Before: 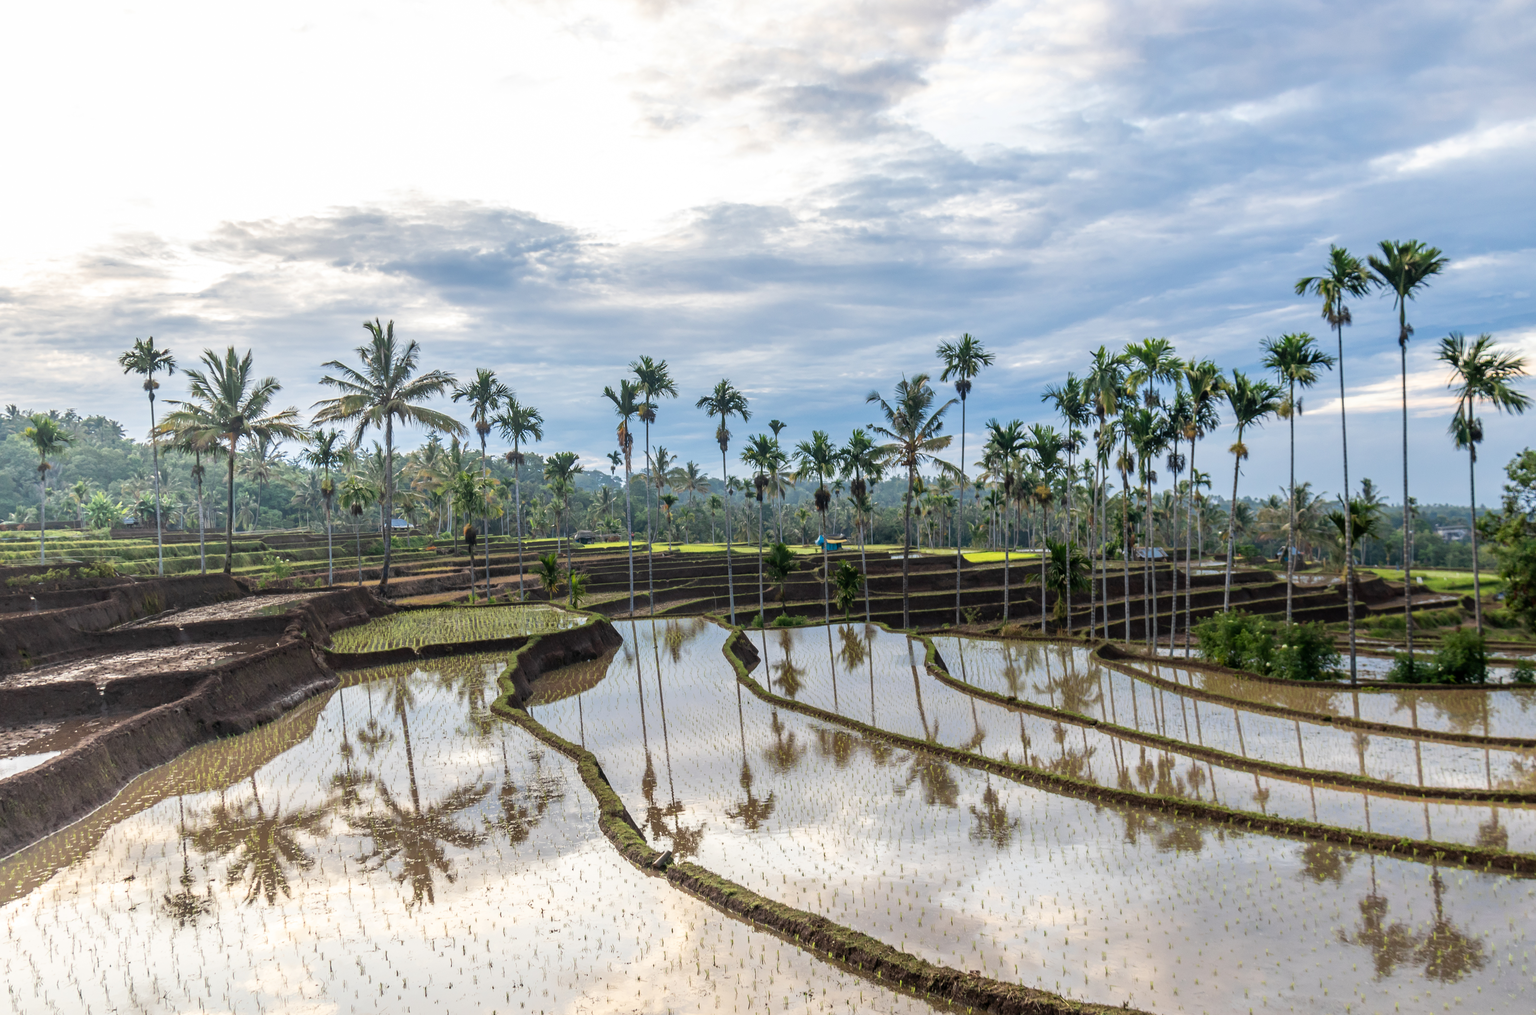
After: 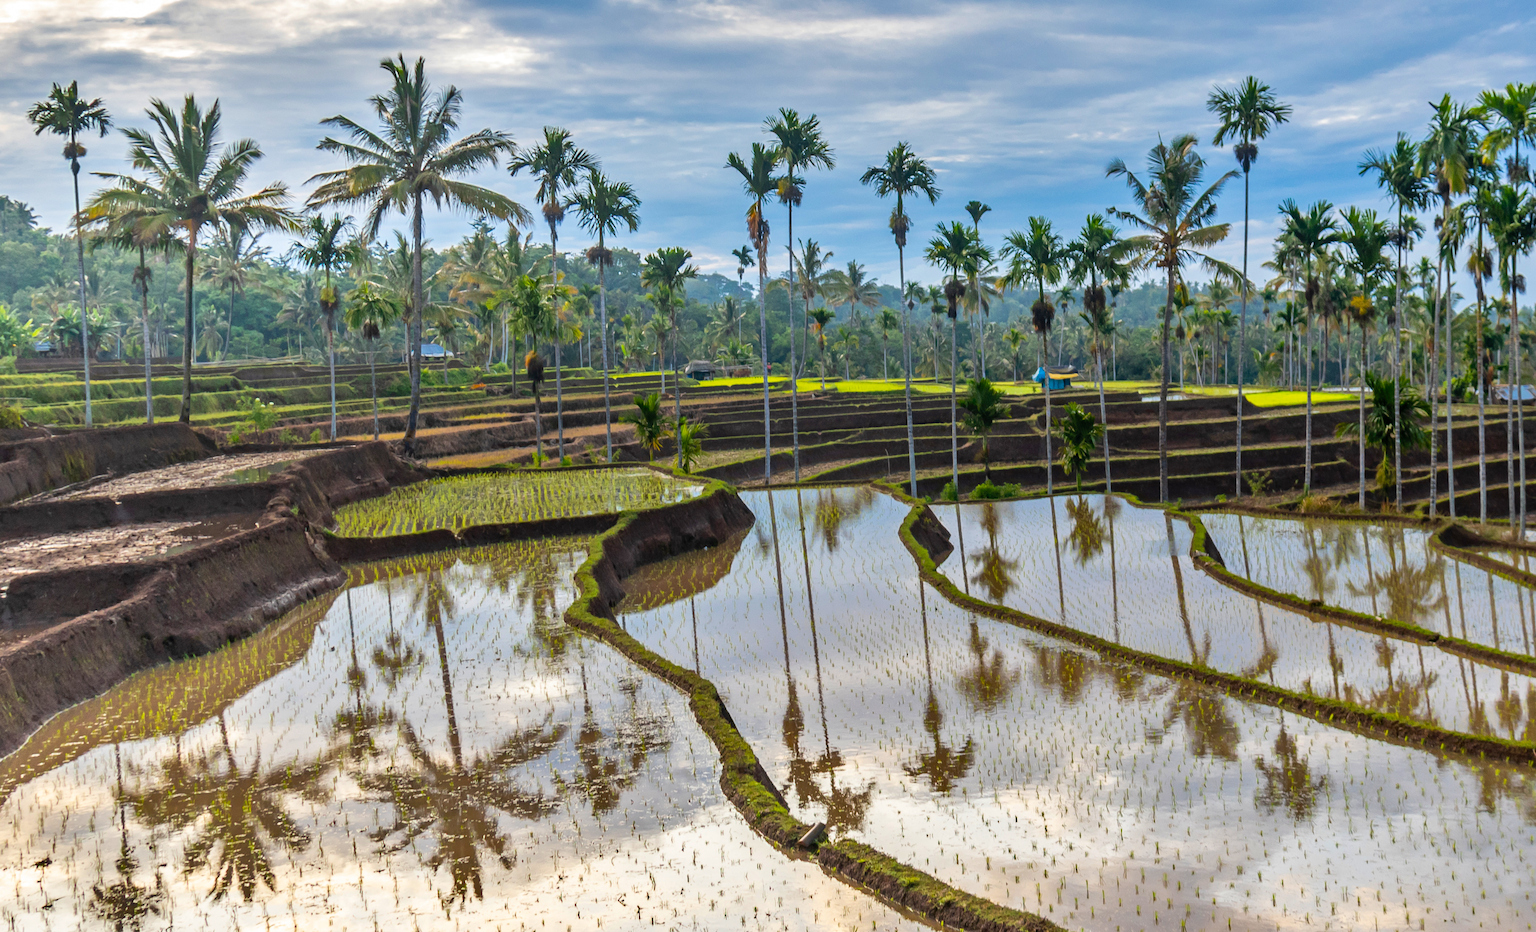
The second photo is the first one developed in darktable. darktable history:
crop: left 6.488%, top 27.668%, right 24.183%, bottom 8.656%
color balance rgb: perceptual saturation grading › global saturation 40%, global vibrance 15%
shadows and highlights: low approximation 0.01, soften with gaussian
